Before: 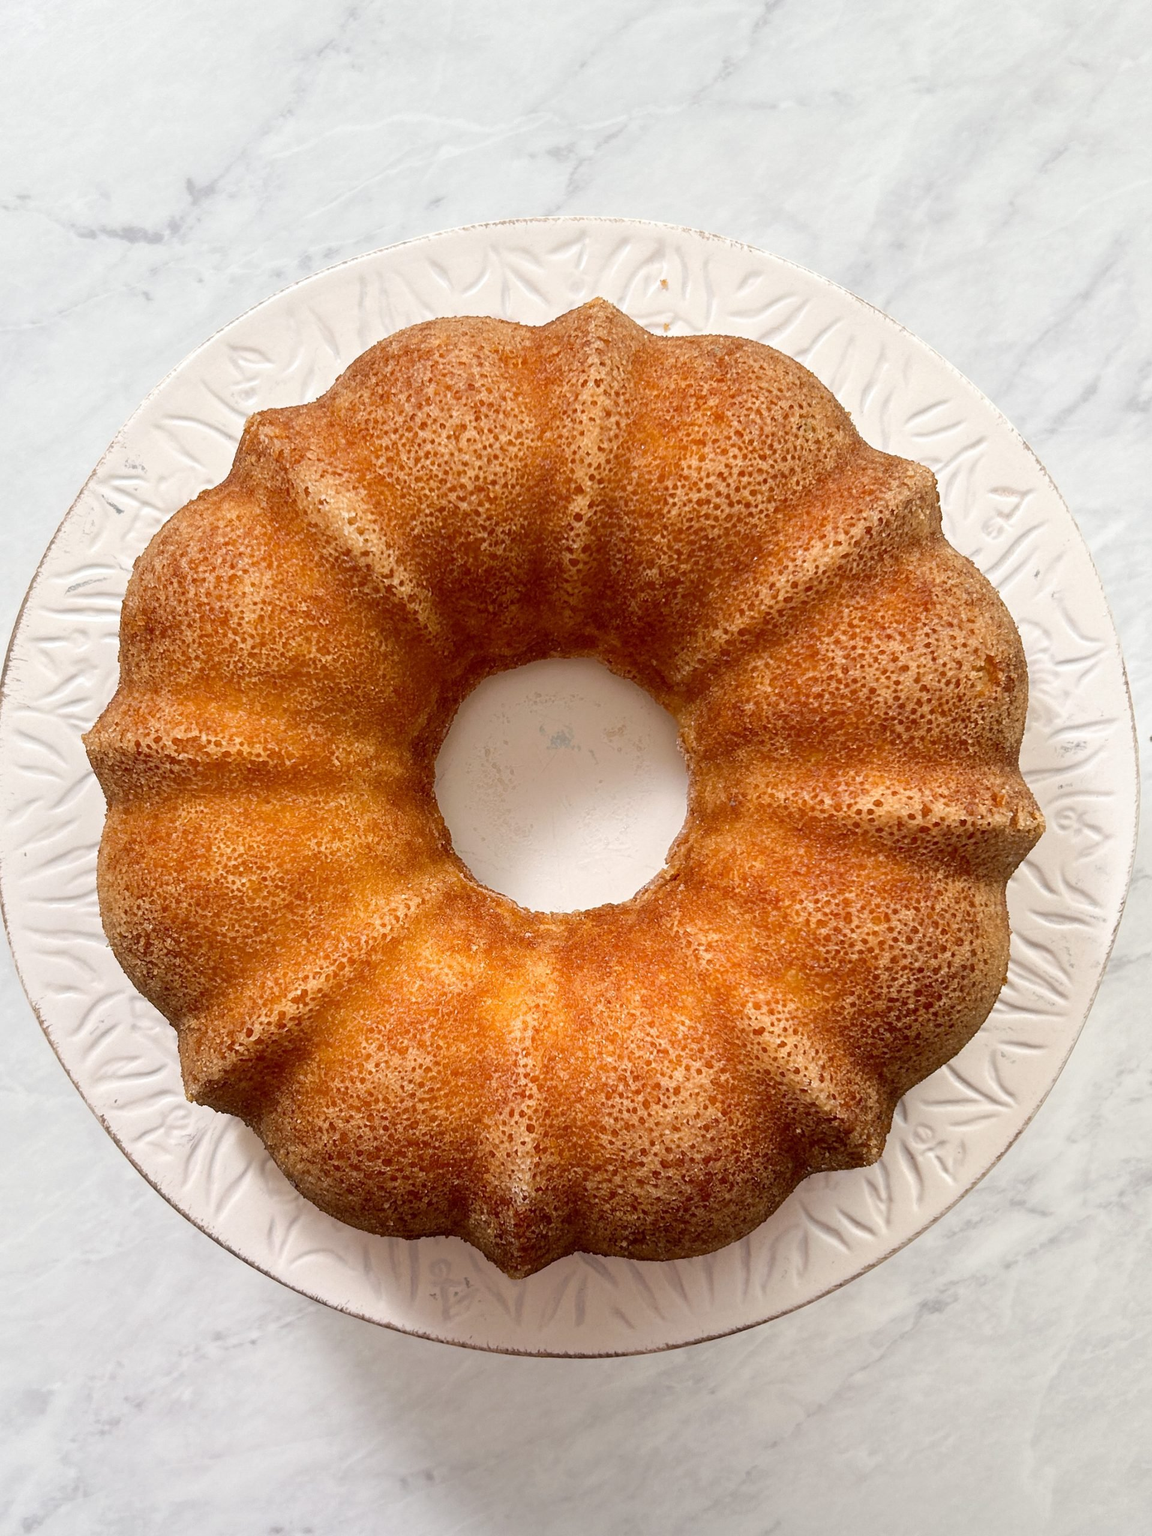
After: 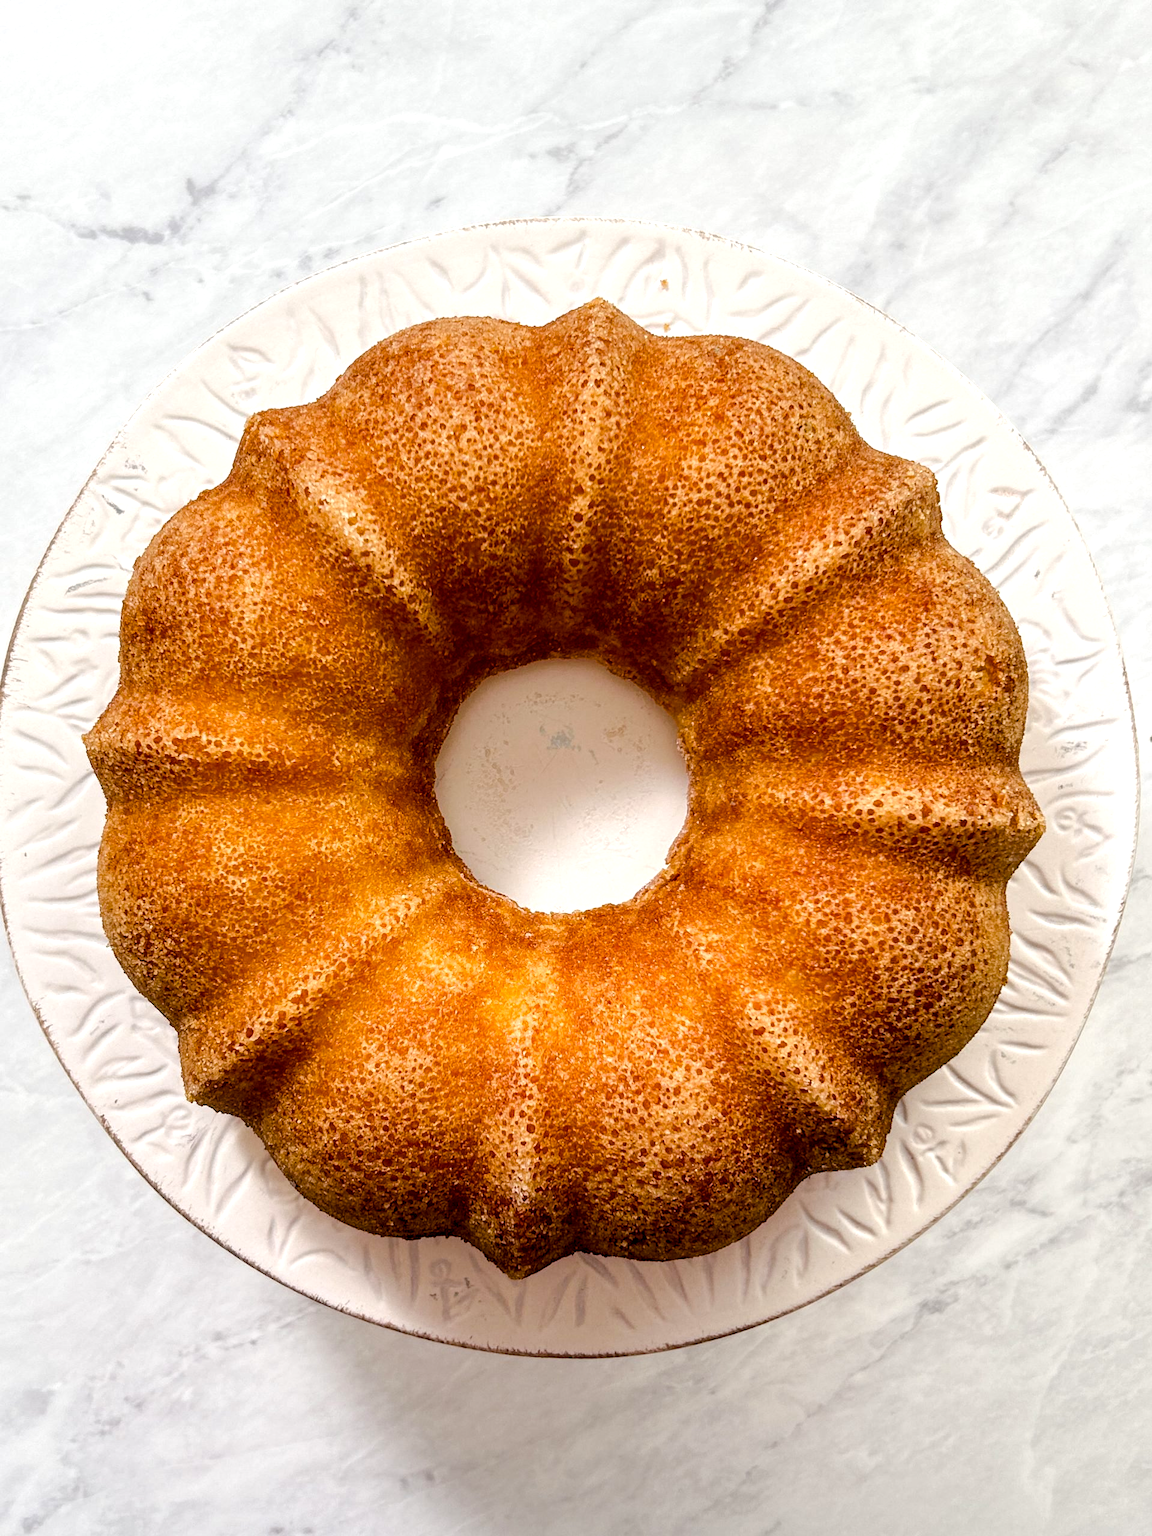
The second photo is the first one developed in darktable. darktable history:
color balance rgb: global offset › luminance -0.51%, perceptual saturation grading › global saturation 27.53%, perceptual saturation grading › highlights -25%, perceptual saturation grading › shadows 25%, perceptual brilliance grading › highlights 6.62%, perceptual brilliance grading › mid-tones 17.07%, perceptual brilliance grading › shadows -5.23%
local contrast: on, module defaults
